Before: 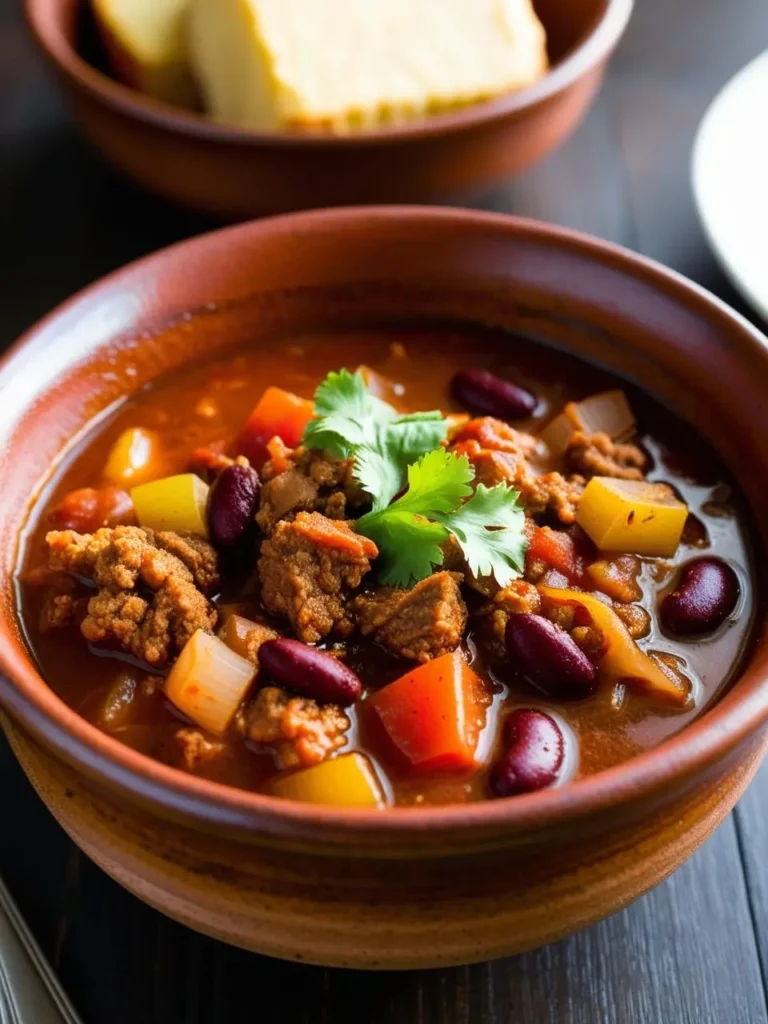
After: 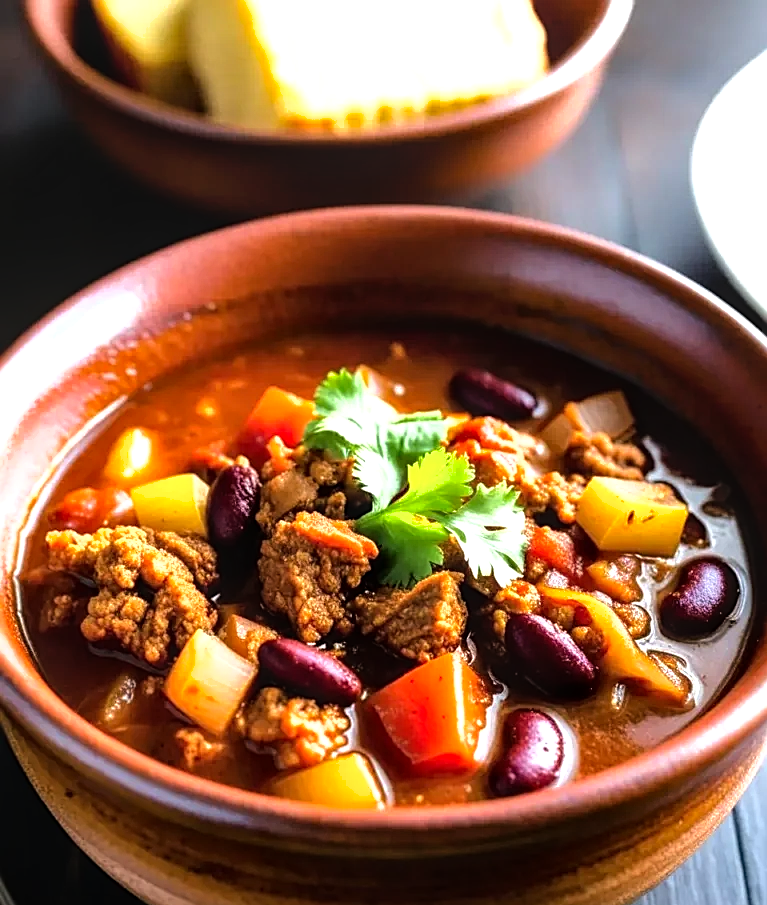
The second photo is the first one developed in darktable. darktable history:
crop and rotate: top 0%, bottom 11.573%
sharpen: on, module defaults
tone equalizer: -8 EV -1.08 EV, -7 EV -1.02 EV, -6 EV -0.831 EV, -5 EV -0.58 EV, -3 EV 0.547 EV, -2 EV 0.889 EV, -1 EV 1 EV, +0 EV 1.08 EV
contrast equalizer: y [[0.5 ×6], [0.5 ×6], [0.975, 0.964, 0.925, 0.865, 0.793, 0.721], [0 ×6], [0 ×6]], mix 0.143
local contrast: on, module defaults
shadows and highlights: shadows -20.08, white point adjustment -2.17, highlights -35.05
